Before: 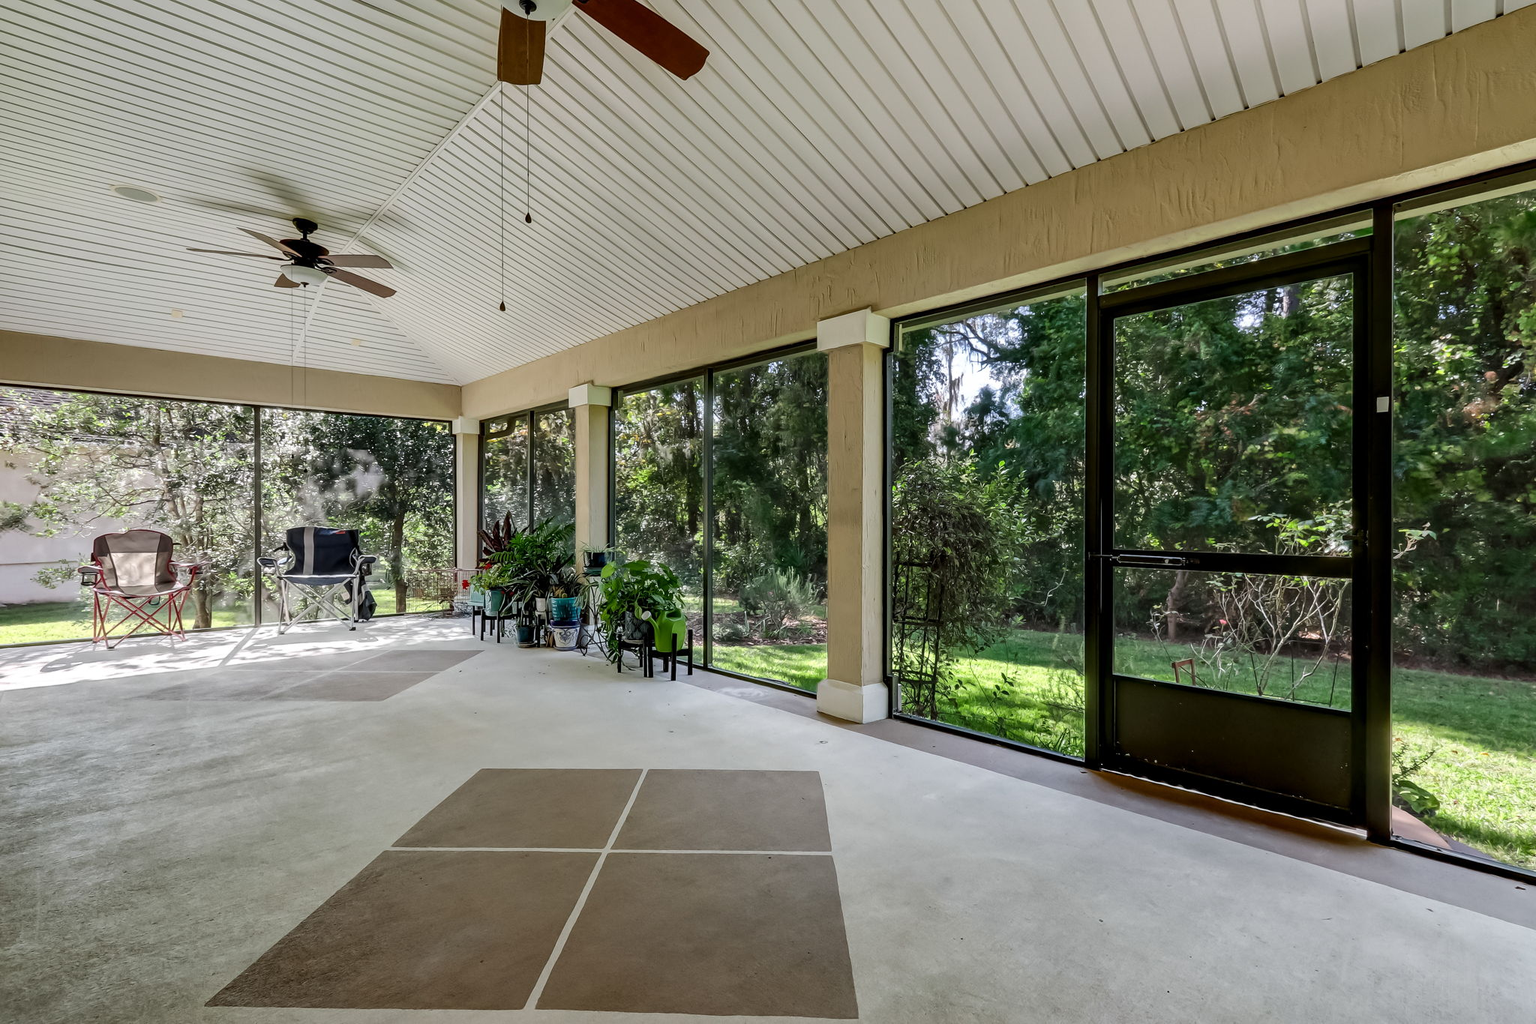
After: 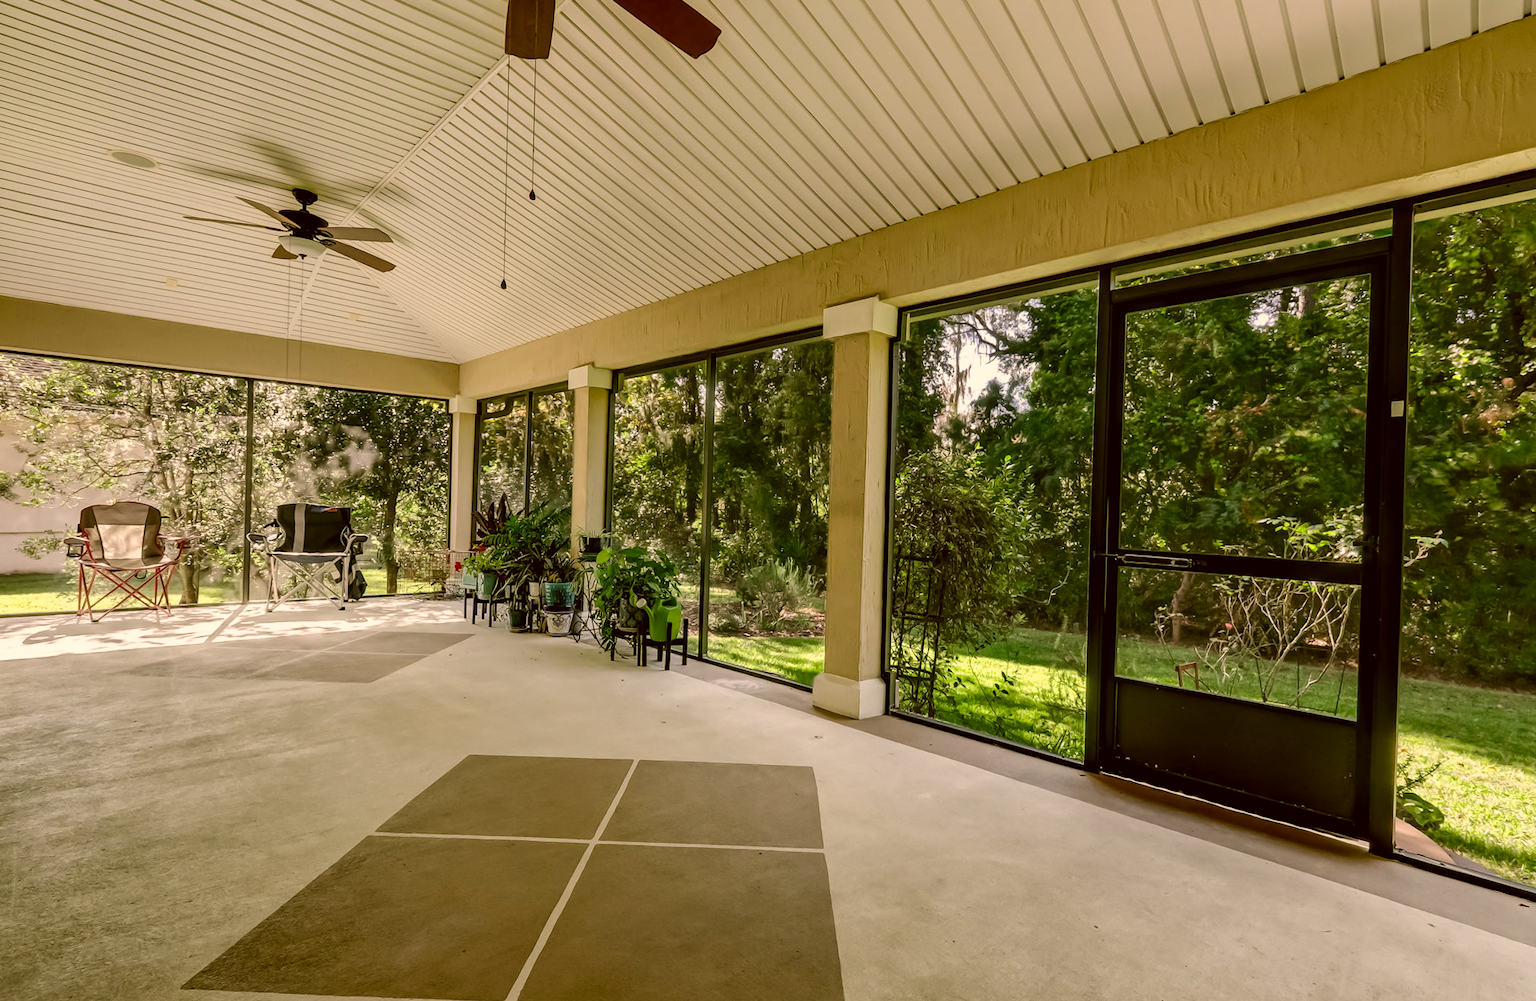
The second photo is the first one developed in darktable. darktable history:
color correction: highlights a* 8.98, highlights b* 15.09, shadows a* -0.49, shadows b* 26.52
rotate and perspective: rotation 1.57°, crop left 0.018, crop right 0.982, crop top 0.039, crop bottom 0.961
